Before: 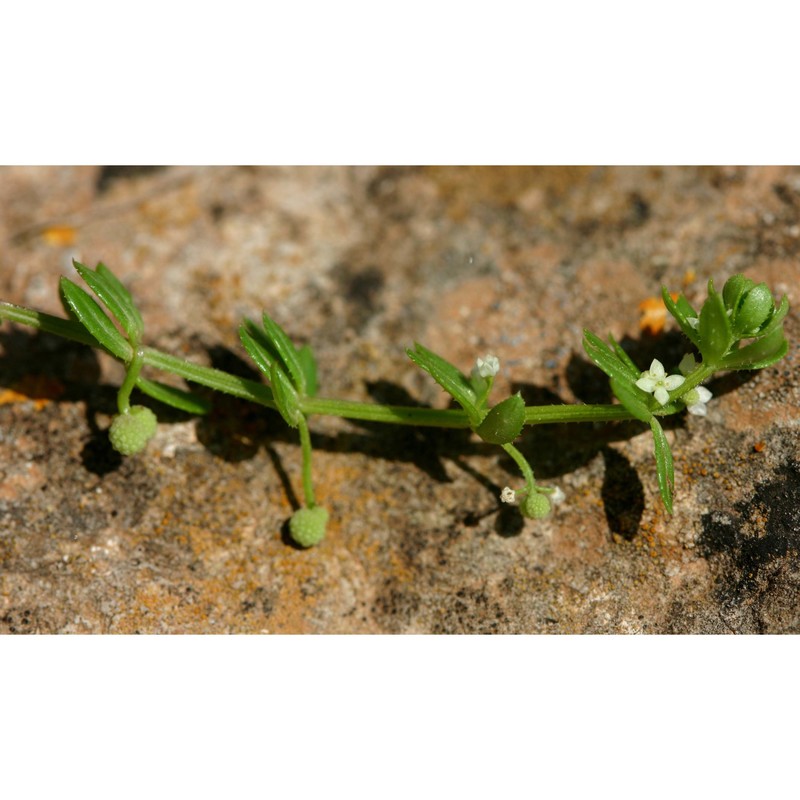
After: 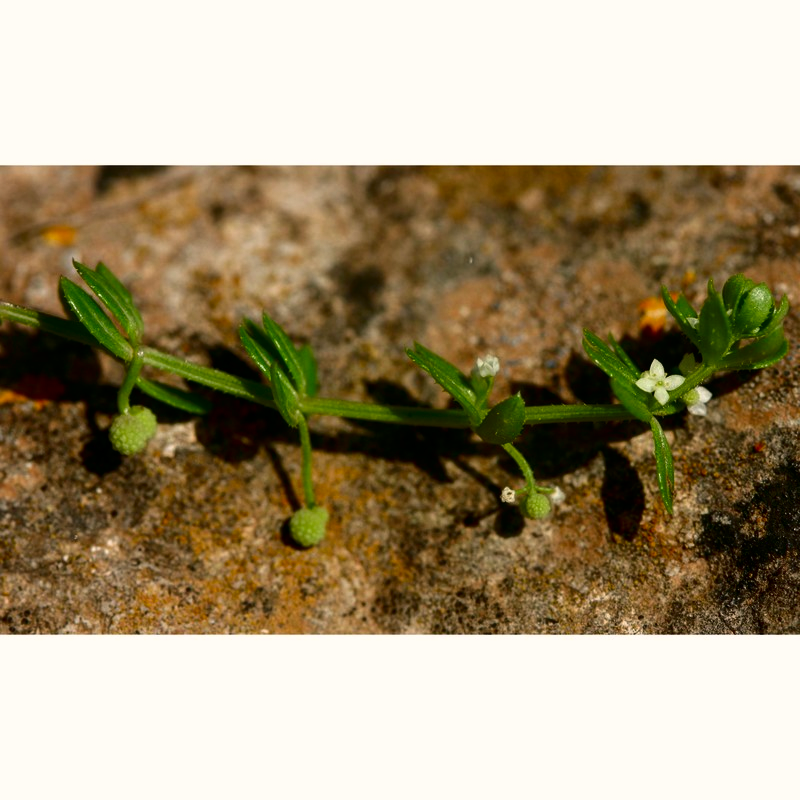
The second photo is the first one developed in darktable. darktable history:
contrast brightness saturation: contrast 0.126, brightness -0.227, saturation 0.146
color correction: highlights a* 3.61, highlights b* 5.08
exposure: compensate highlight preservation false
